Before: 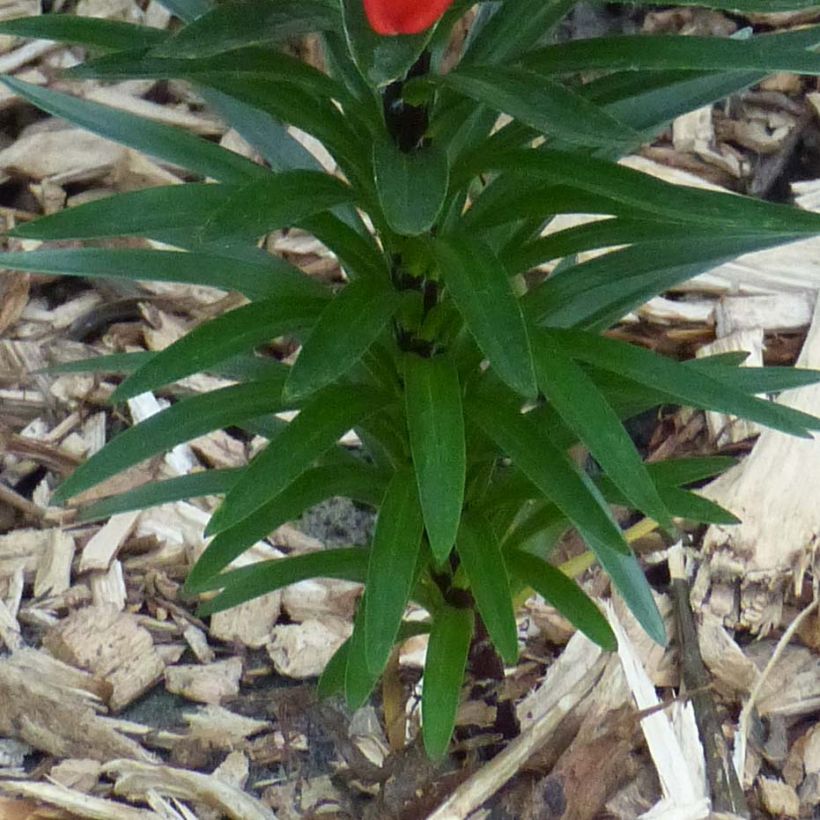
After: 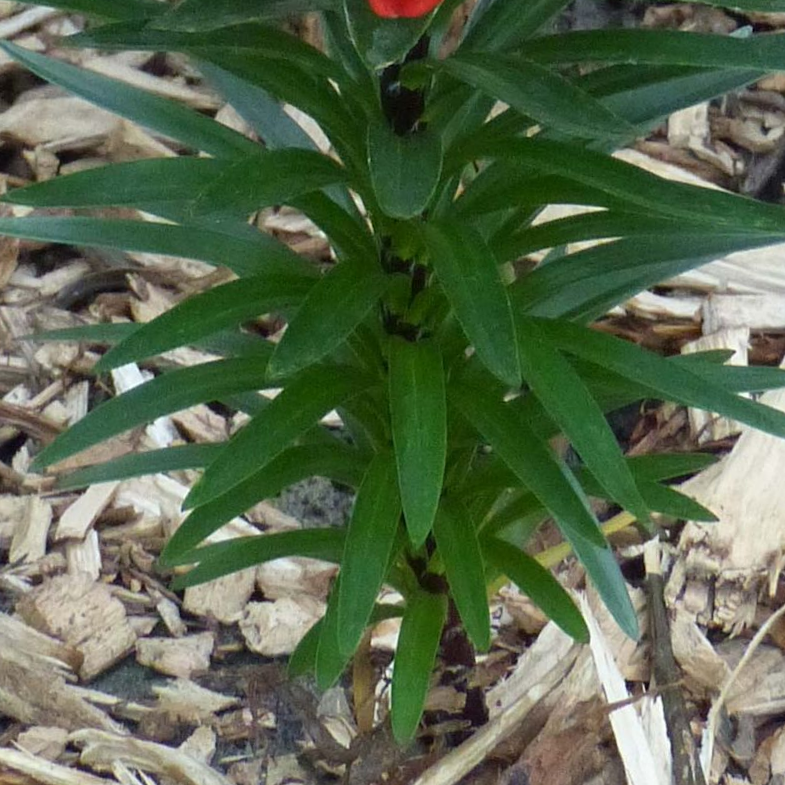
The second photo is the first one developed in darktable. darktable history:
crop and rotate: angle -2.59°
